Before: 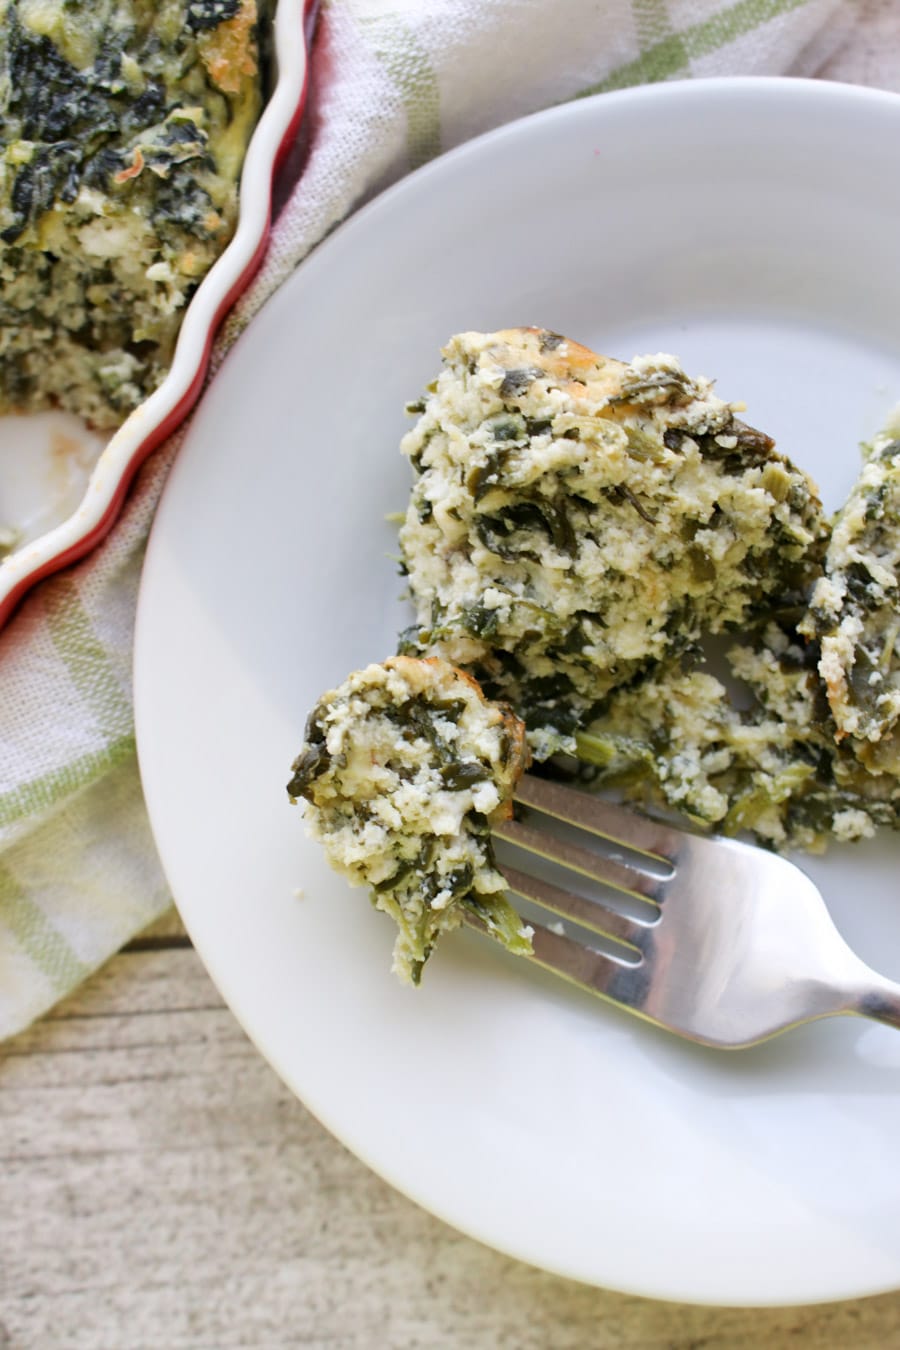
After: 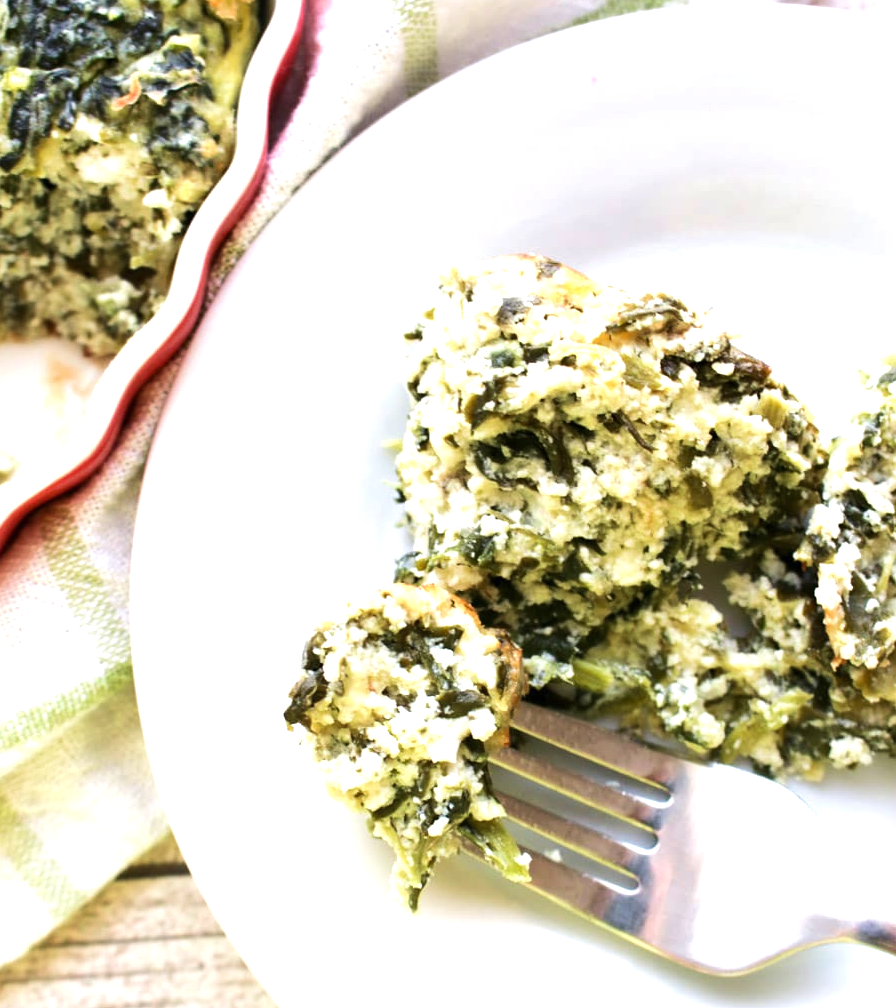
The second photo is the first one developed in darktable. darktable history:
exposure: black level correction 0, exposure 0.7 EV, compensate exposure bias true, compensate highlight preservation false
crop: left 0.387%, top 5.469%, bottom 19.809%
velvia: on, module defaults
tone equalizer: -8 EV -0.417 EV, -7 EV -0.389 EV, -6 EV -0.333 EV, -5 EV -0.222 EV, -3 EV 0.222 EV, -2 EV 0.333 EV, -1 EV 0.389 EV, +0 EV 0.417 EV, edges refinement/feathering 500, mask exposure compensation -1.57 EV, preserve details no
